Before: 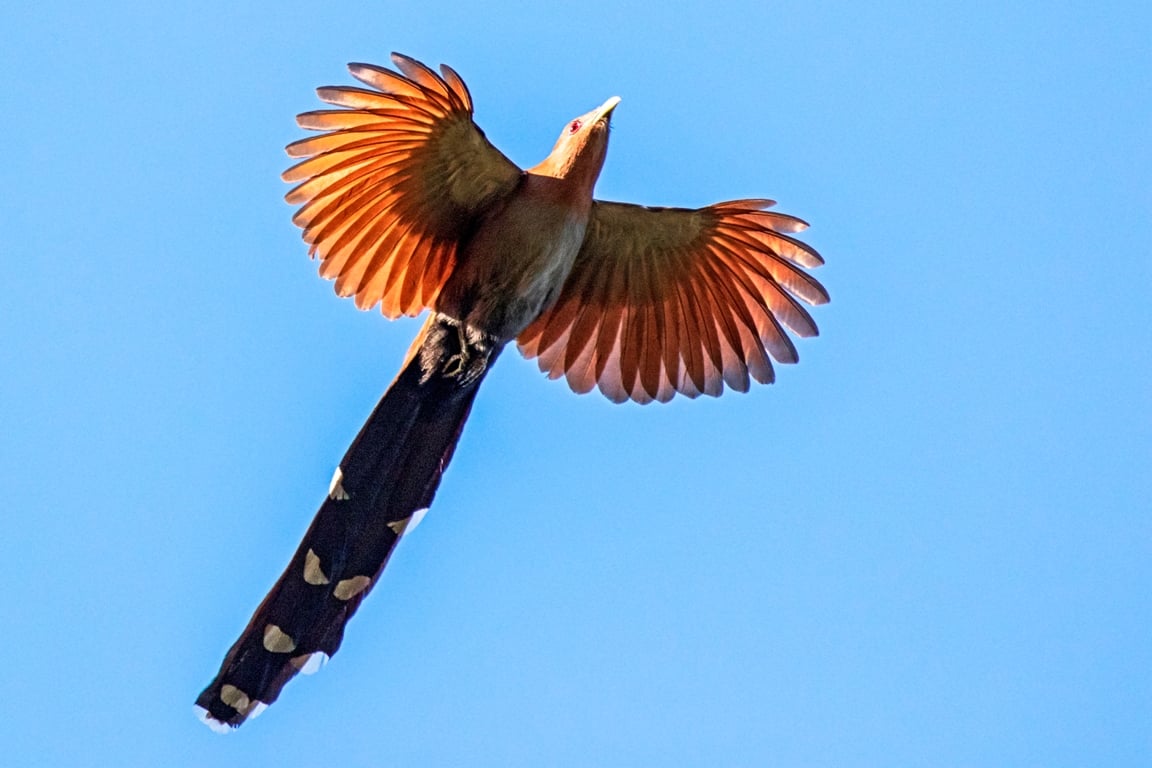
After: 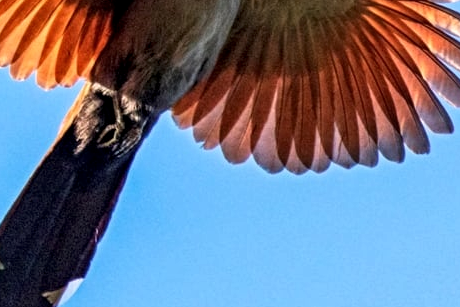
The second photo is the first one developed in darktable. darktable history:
crop: left 30%, top 30%, right 30%, bottom 30%
local contrast: highlights 100%, shadows 100%, detail 131%, midtone range 0.2
